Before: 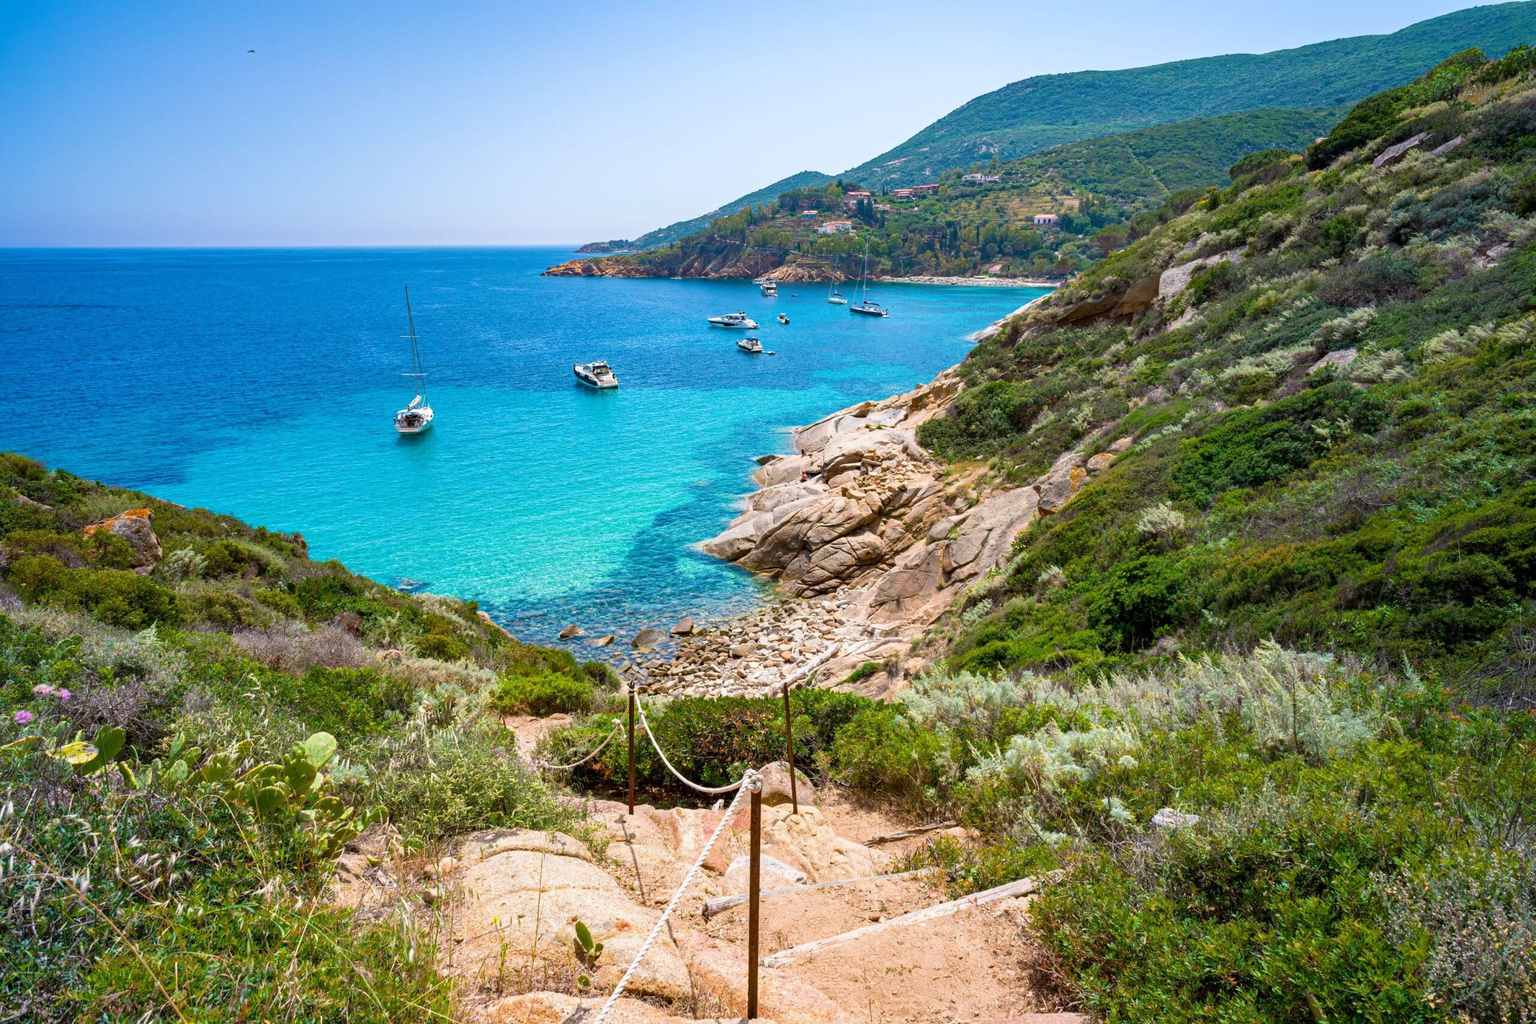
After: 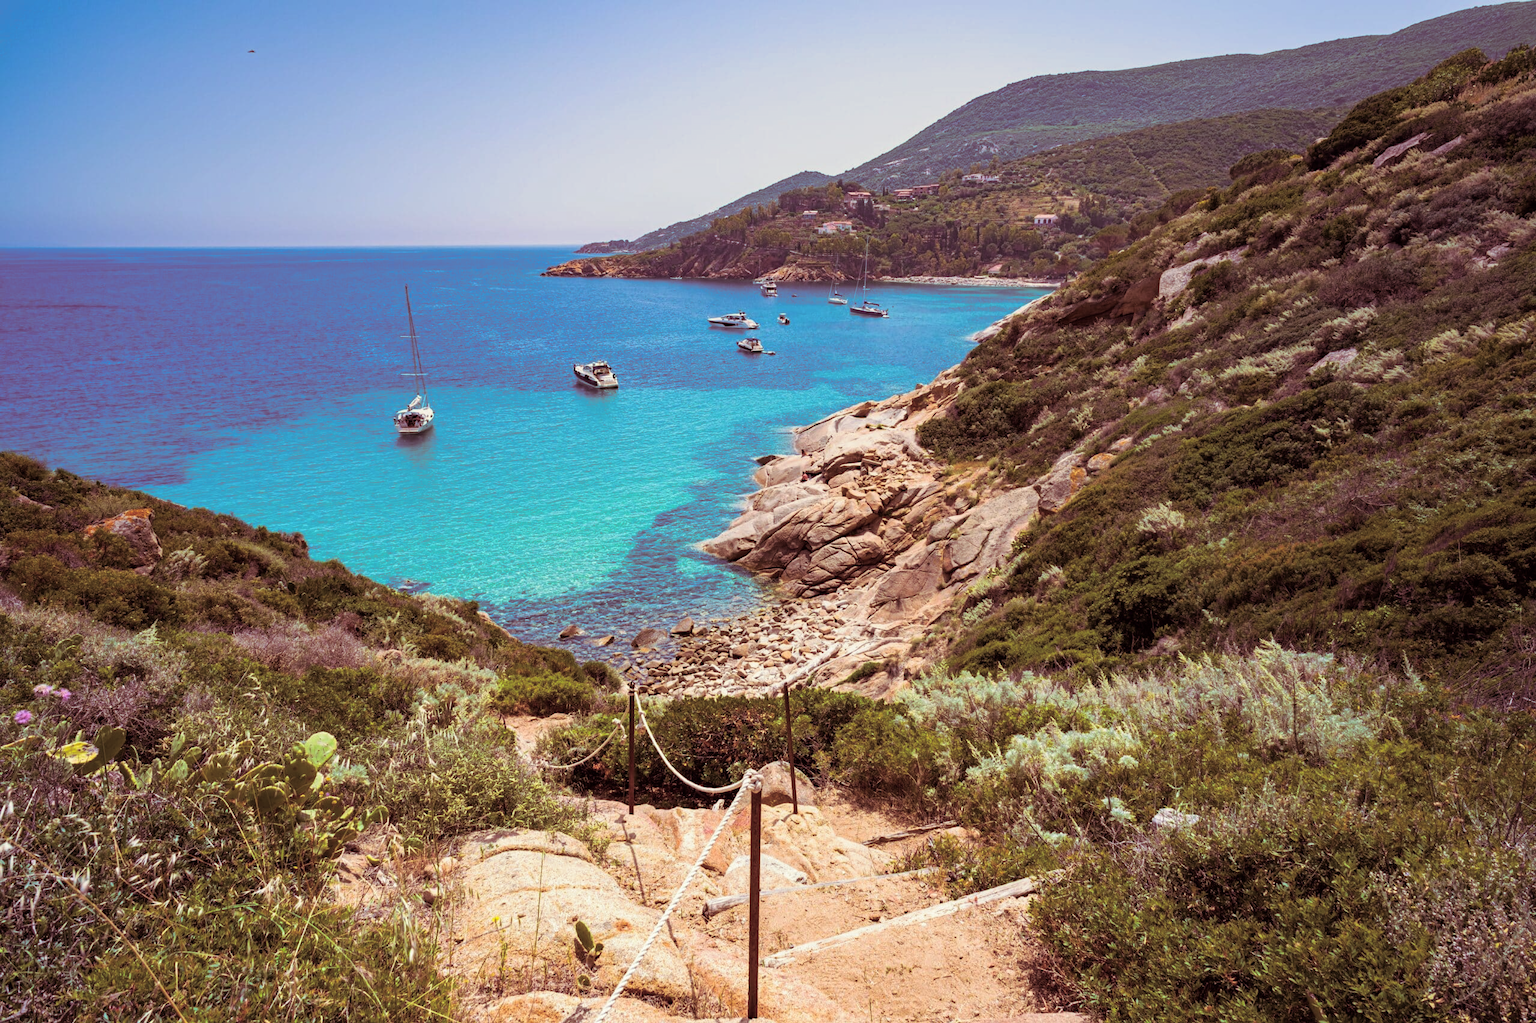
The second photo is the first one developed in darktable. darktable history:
color correction: highlights a* -0.95, highlights b* 4.5, shadows a* 3.55
split-toning: on, module defaults
graduated density: density 0.38 EV, hardness 21%, rotation -6.11°, saturation 32%
